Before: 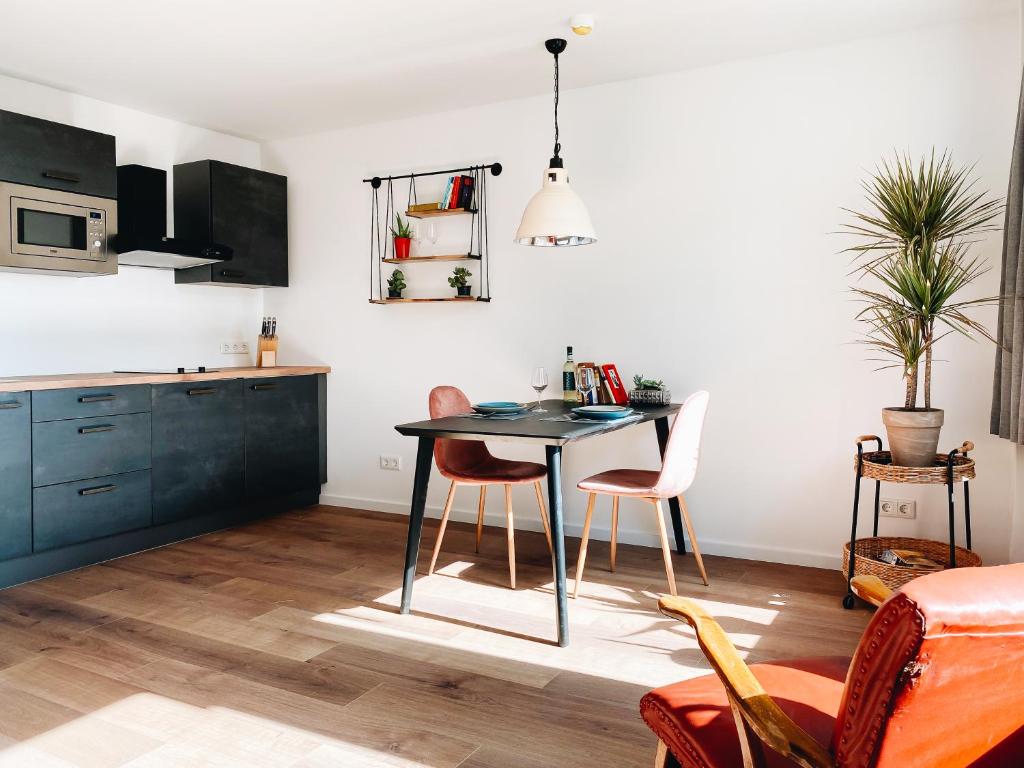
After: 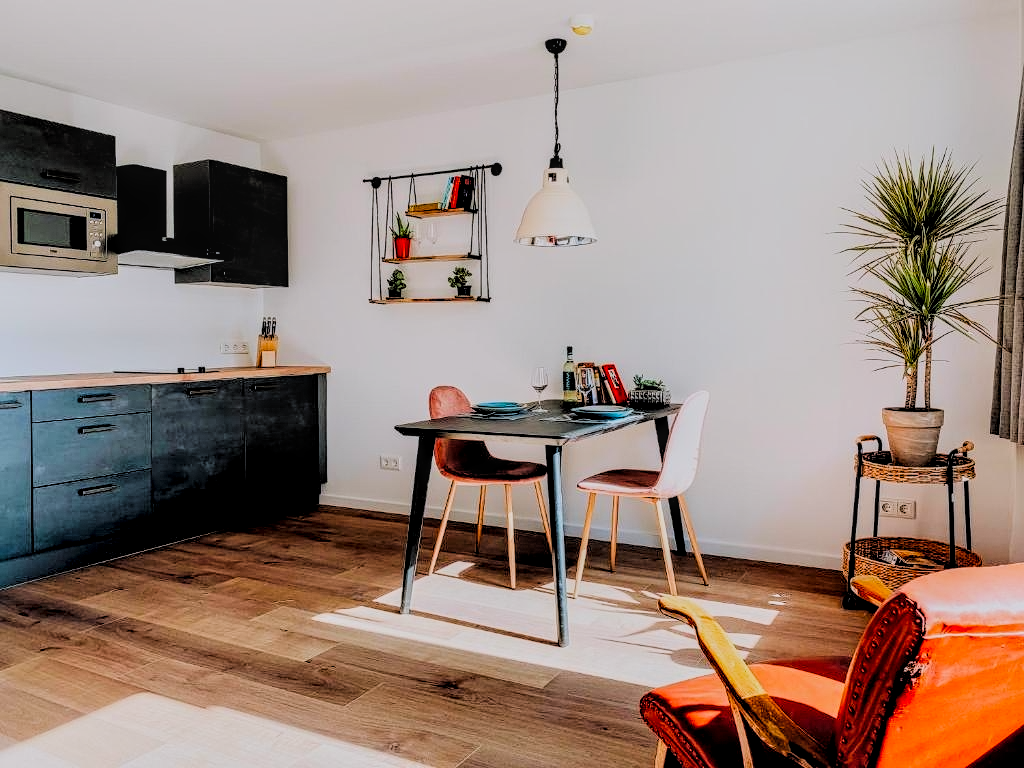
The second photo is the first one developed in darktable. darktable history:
contrast equalizer: octaves 7, y [[0.5, 0.526, 0.569, 0.649, 0.74, 0.774], [0.5, 0.5, 0.5, 0.498, 0.392, 0.079], [0.5 ×6], [0, 0.001, 0.002, 0.003, 0.005, 0.006], [0, 0.001, 0.002, 0.003, 0.005, 0.006]]
local contrast: detail 133%
color balance: lift [1, 1.001, 0.999, 1.001], gamma [1, 1.006, 1.01, 0.99], gain [1, 0.986, 0.98, 1.02], contrast 10%, contrast fulcrum 18.45%, output saturation 125%
exposure: compensate highlight preservation false
filmic rgb: black relative exposure -6 EV, white relative exposure 6 EV, threshold 6 EV, target black luminance 0%, hardness 2, latitude 16.61%, contrast 0.932, shadows ↔ highlights balance -6.27%, add noise in highlights 0, preserve chrominance luminance Y, color science v3 (2019), use custom middle-gray values true, iterations of high-quality reconstruction 0, contrast in highlights soft, enable highlight reconstruction true
